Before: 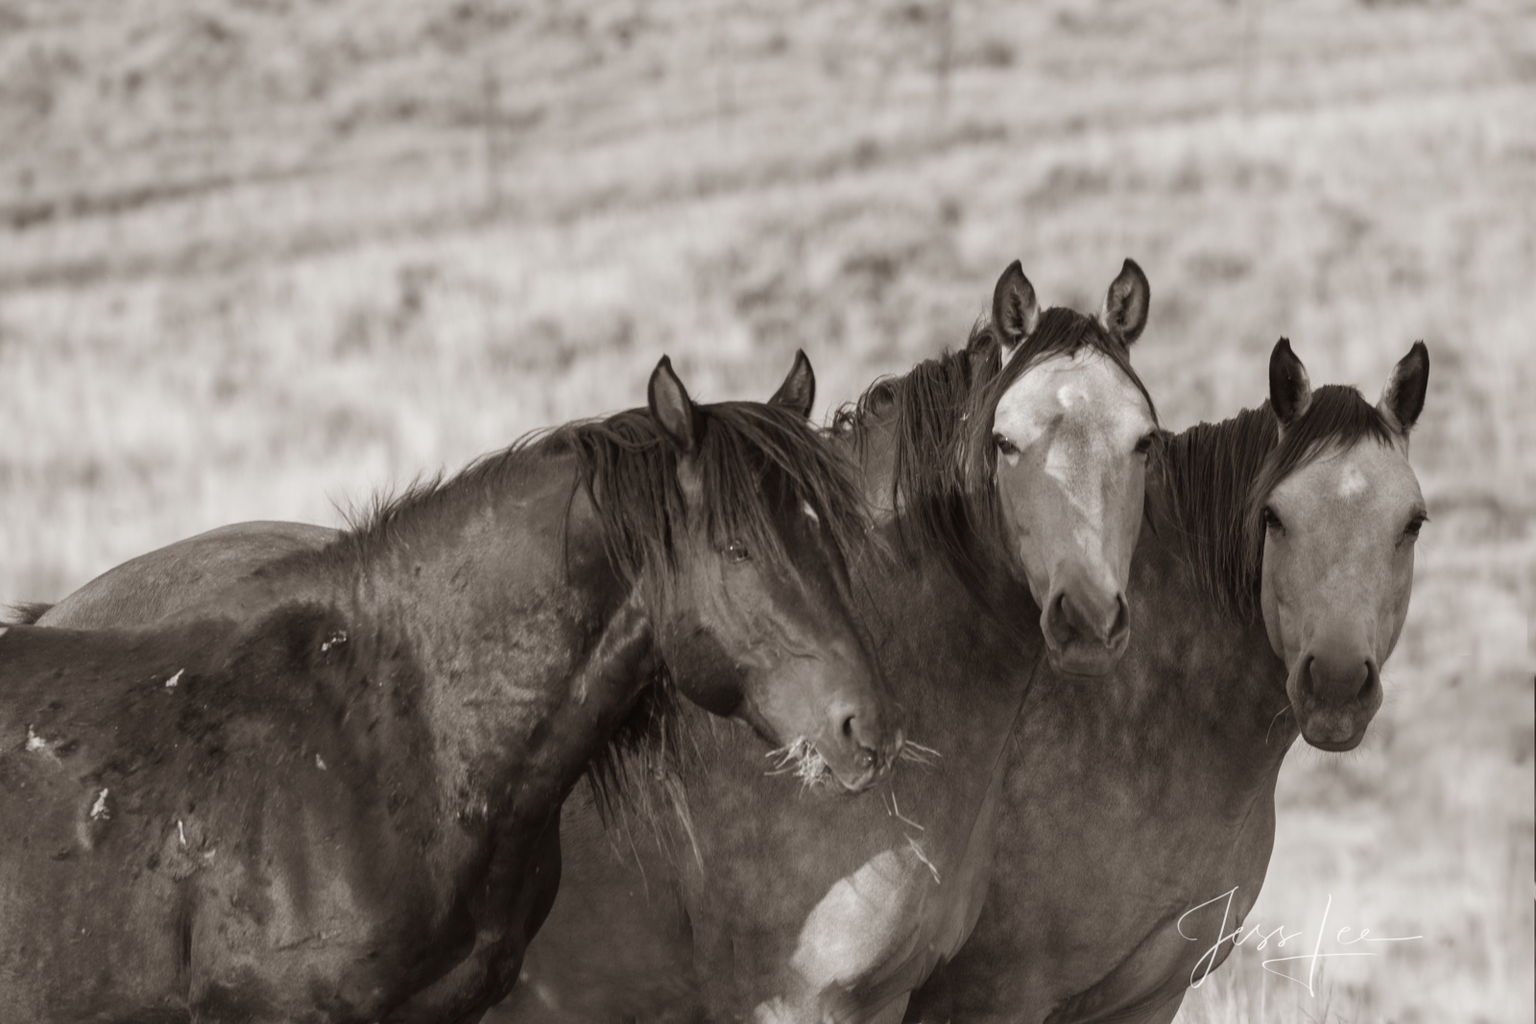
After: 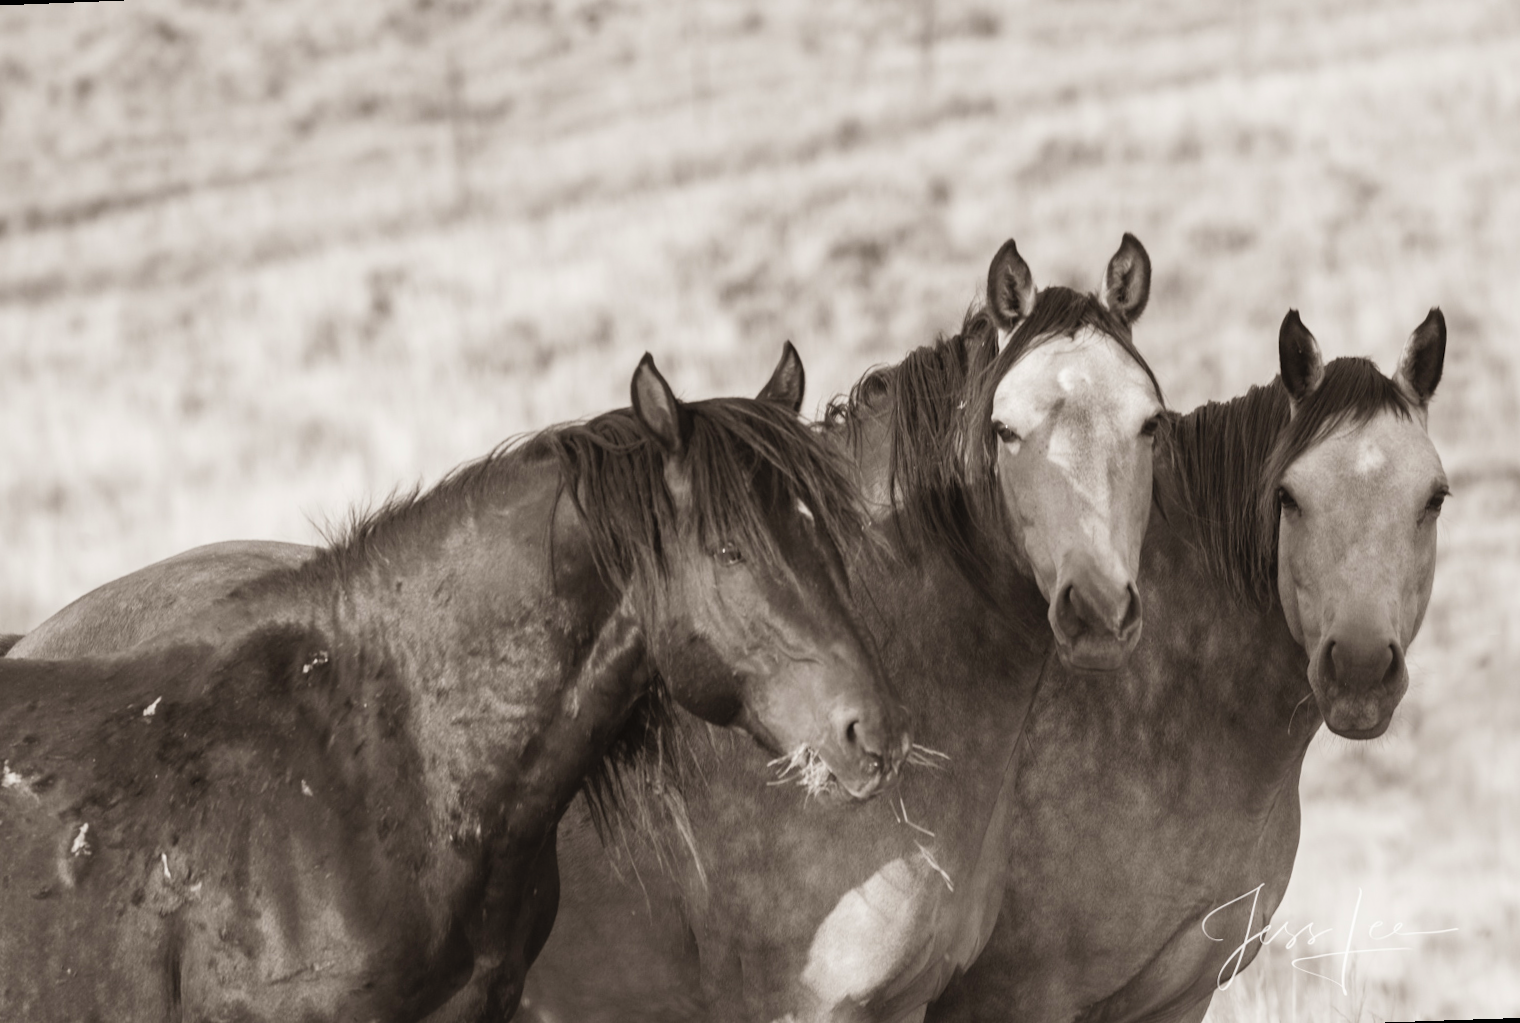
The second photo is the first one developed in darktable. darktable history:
contrast brightness saturation: contrast 0.2, brightness 0.16, saturation 0.22
rotate and perspective: rotation -2.12°, lens shift (vertical) 0.009, lens shift (horizontal) -0.008, automatic cropping original format, crop left 0.036, crop right 0.964, crop top 0.05, crop bottom 0.959
shadows and highlights: shadows 25, highlights -25
